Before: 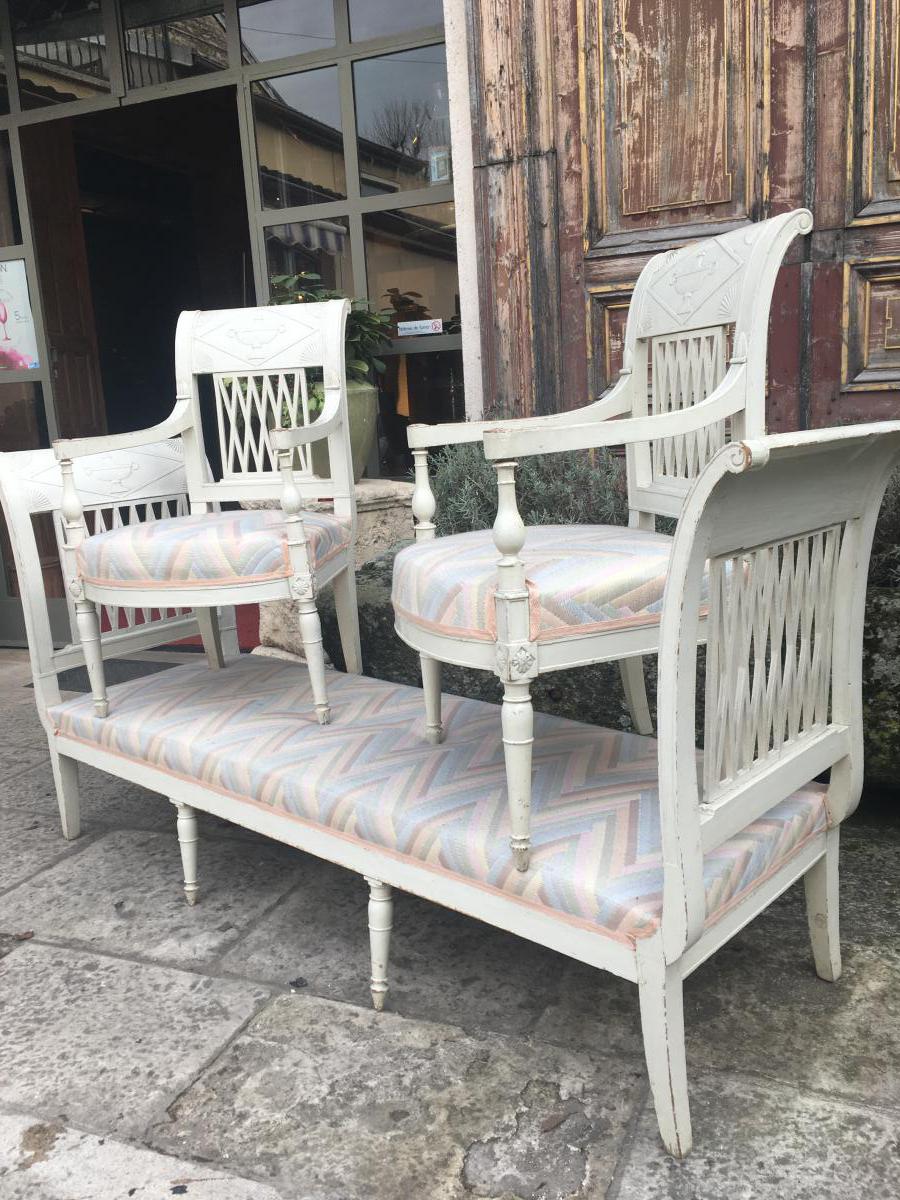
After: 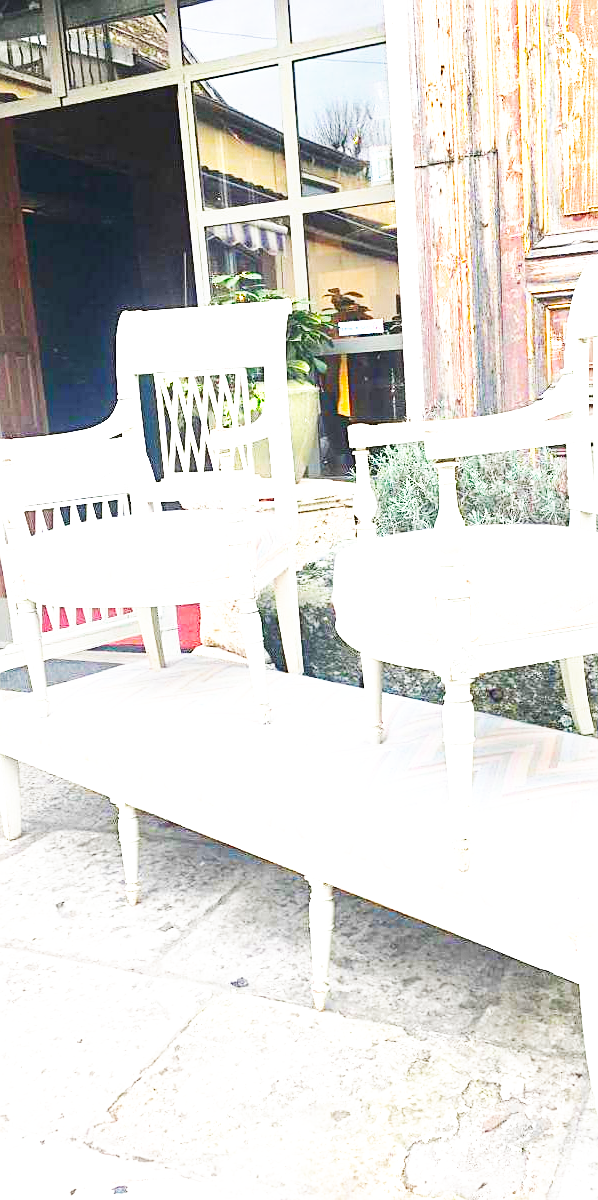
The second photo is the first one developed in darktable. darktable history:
sharpen: on, module defaults
crop and rotate: left 6.568%, right 26.947%
base curve: curves: ch0 [(0, 0) (0.007, 0.004) (0.027, 0.03) (0.046, 0.07) (0.207, 0.54) (0.442, 0.872) (0.673, 0.972) (1, 1)], preserve colors none
exposure: black level correction 0, exposure 1.449 EV, compensate highlight preservation false
color balance rgb: linear chroma grading › shadows 9.711%, linear chroma grading › highlights 9.553%, linear chroma grading › global chroma 14.632%, linear chroma grading › mid-tones 14.608%, perceptual saturation grading › global saturation 19.45%, global vibrance 12.397%
